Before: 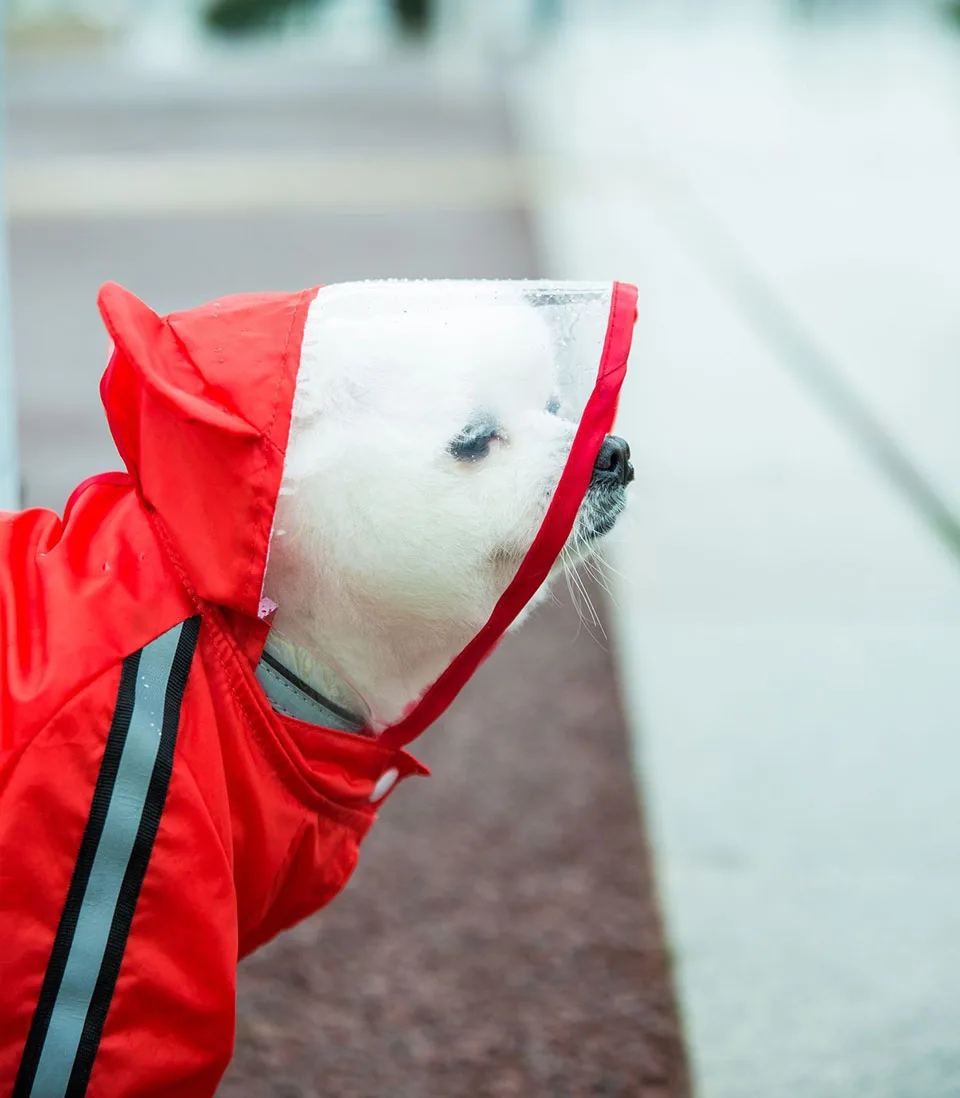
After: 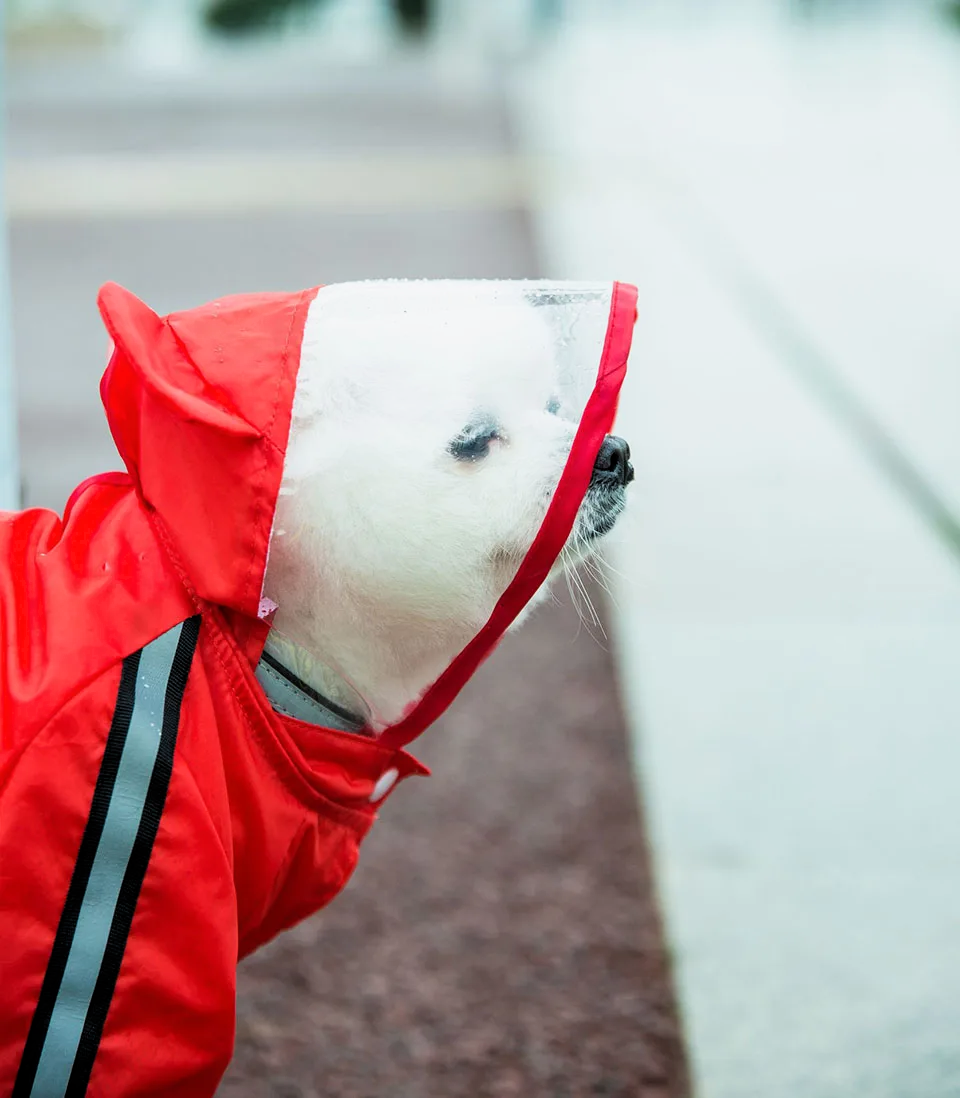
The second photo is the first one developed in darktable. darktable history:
filmic rgb: black relative exposure -12.73 EV, white relative exposure 2.81 EV, target black luminance 0%, hardness 8.61, latitude 69.78%, contrast 1.136, shadows ↔ highlights balance -0.835%
